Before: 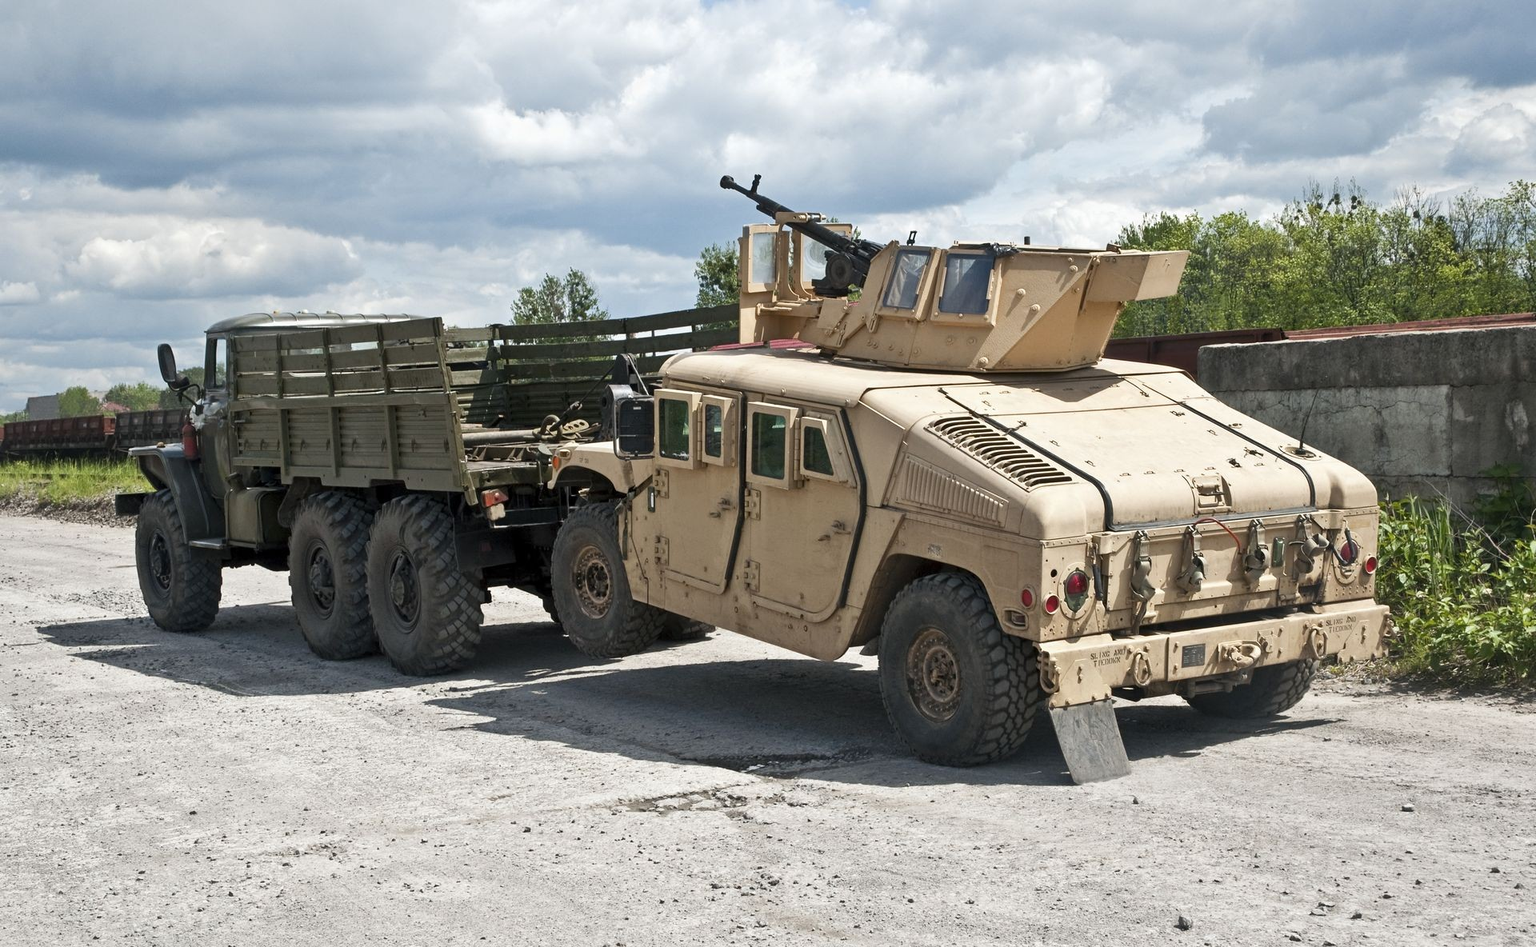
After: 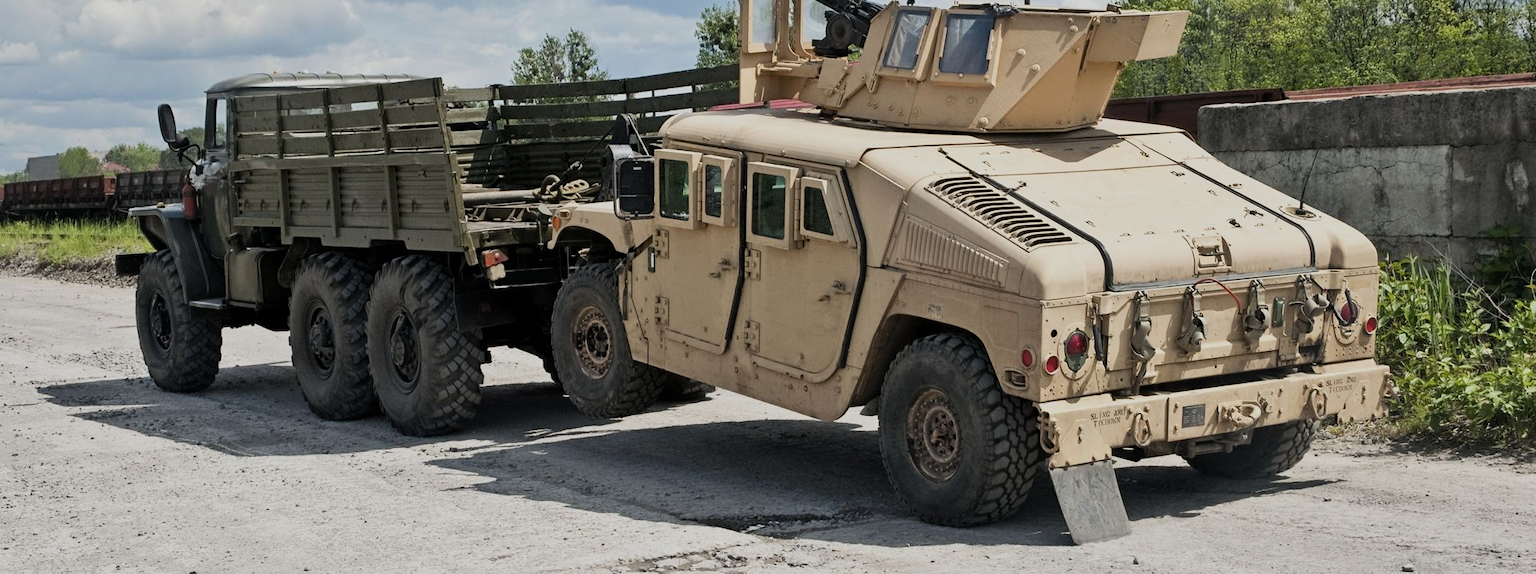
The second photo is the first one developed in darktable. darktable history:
crop and rotate: top 25.357%, bottom 13.942%
filmic rgb: black relative exposure -7.65 EV, white relative exposure 4.56 EV, hardness 3.61, color science v6 (2022)
